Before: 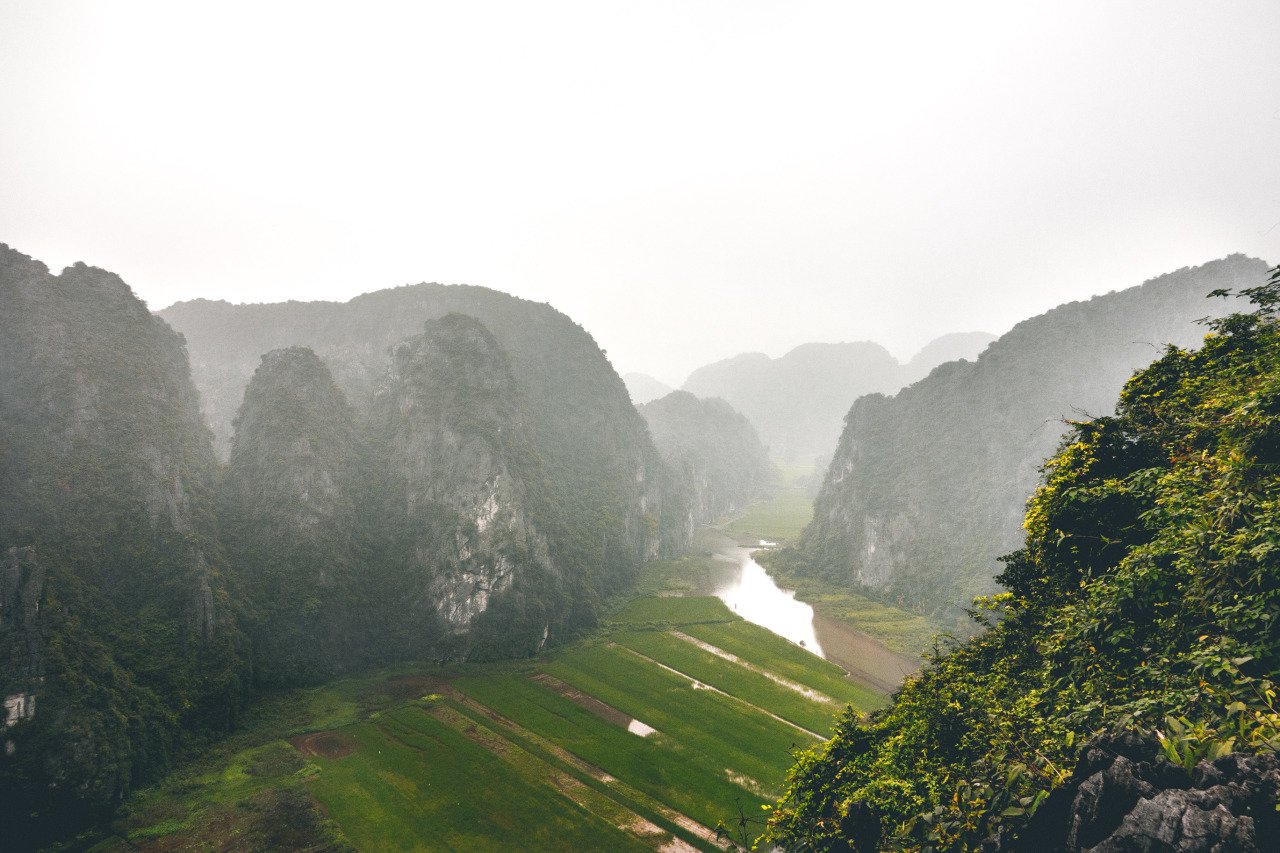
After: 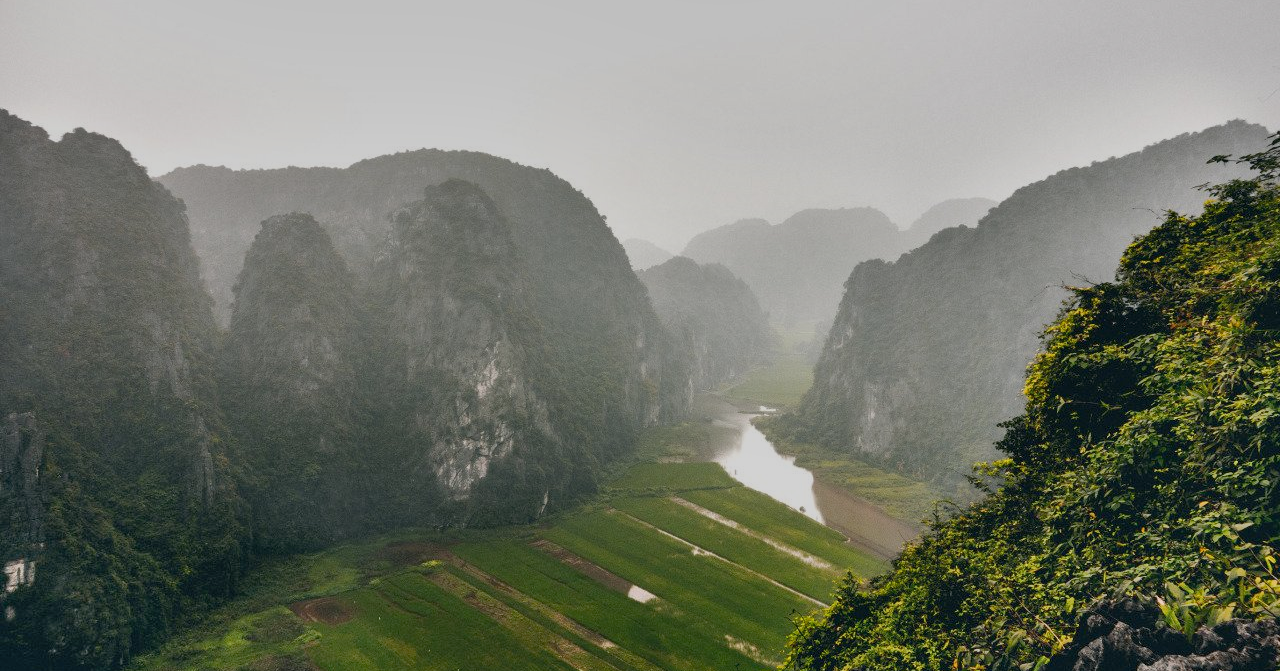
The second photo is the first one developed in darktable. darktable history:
crop and rotate: top 15.774%, bottom 5.506%
exposure: black level correction 0.009, exposure -0.637 EV, compensate highlight preservation false
shadows and highlights: soften with gaussian
